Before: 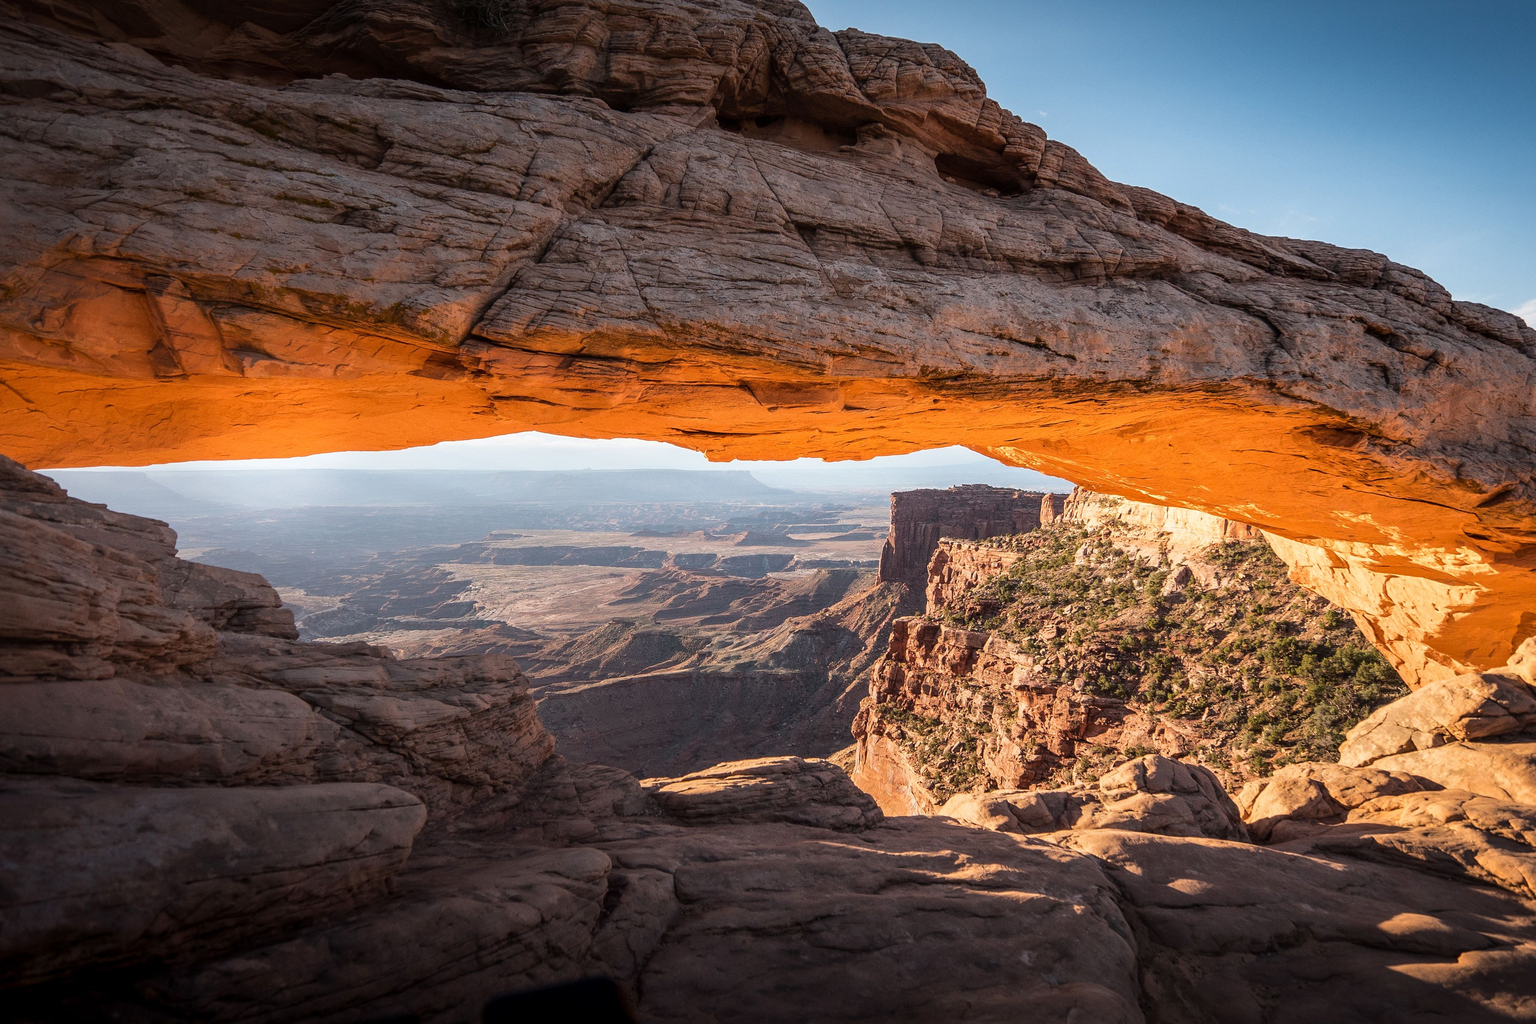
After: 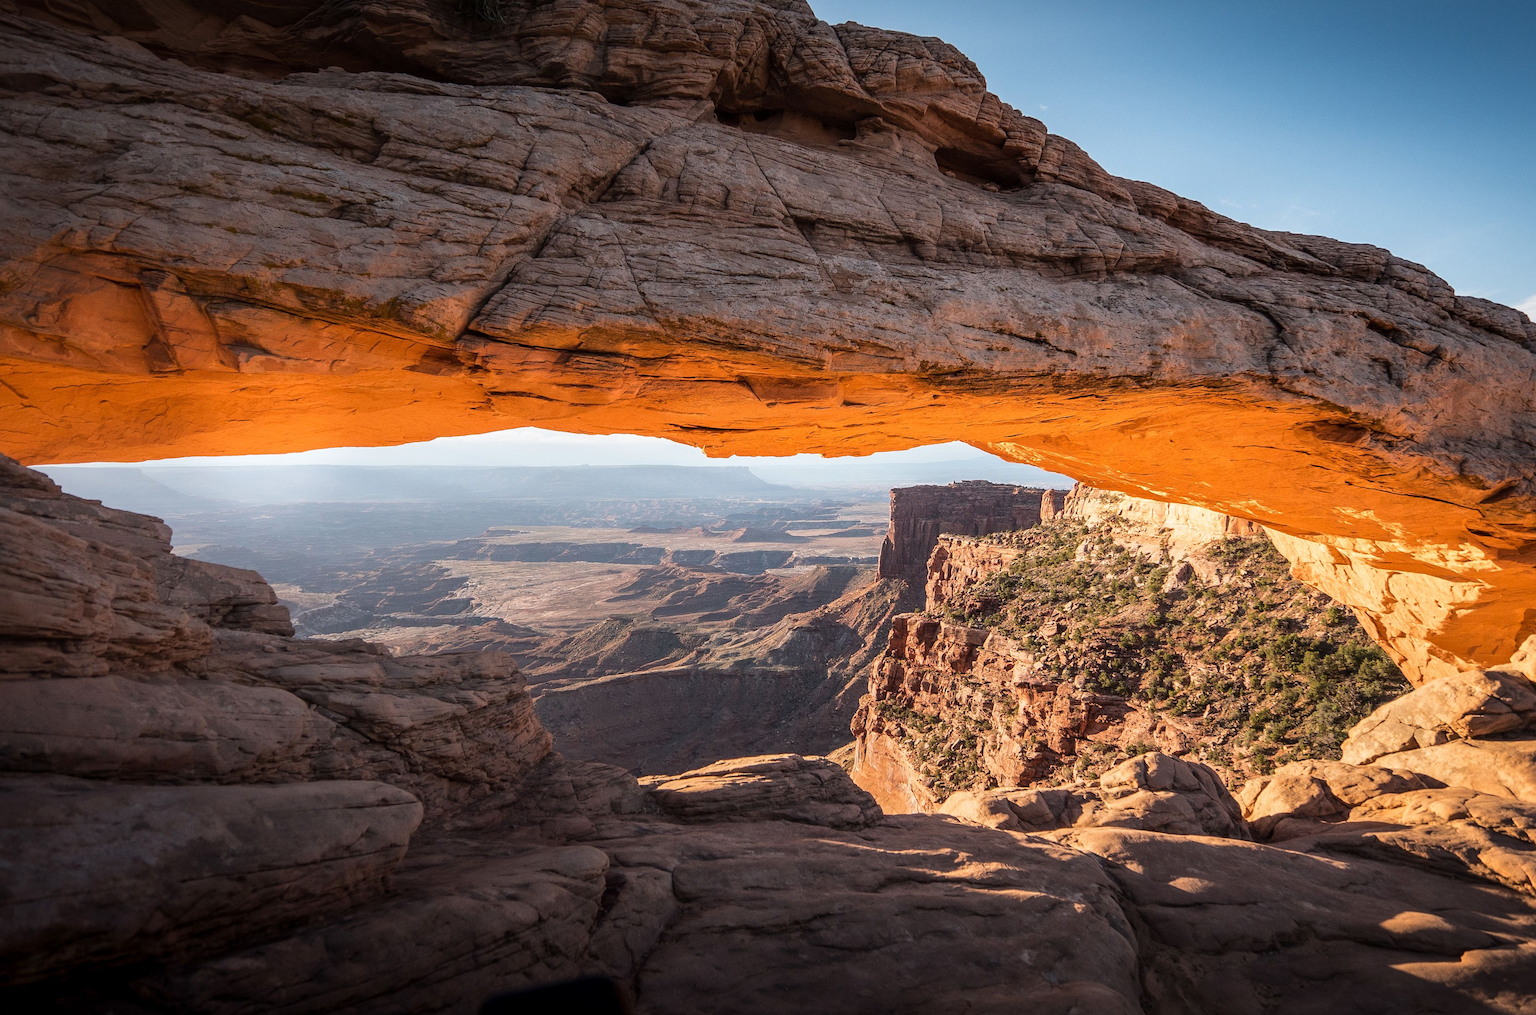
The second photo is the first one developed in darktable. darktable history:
crop: left 0.423%, top 0.729%, right 0.193%, bottom 0.696%
